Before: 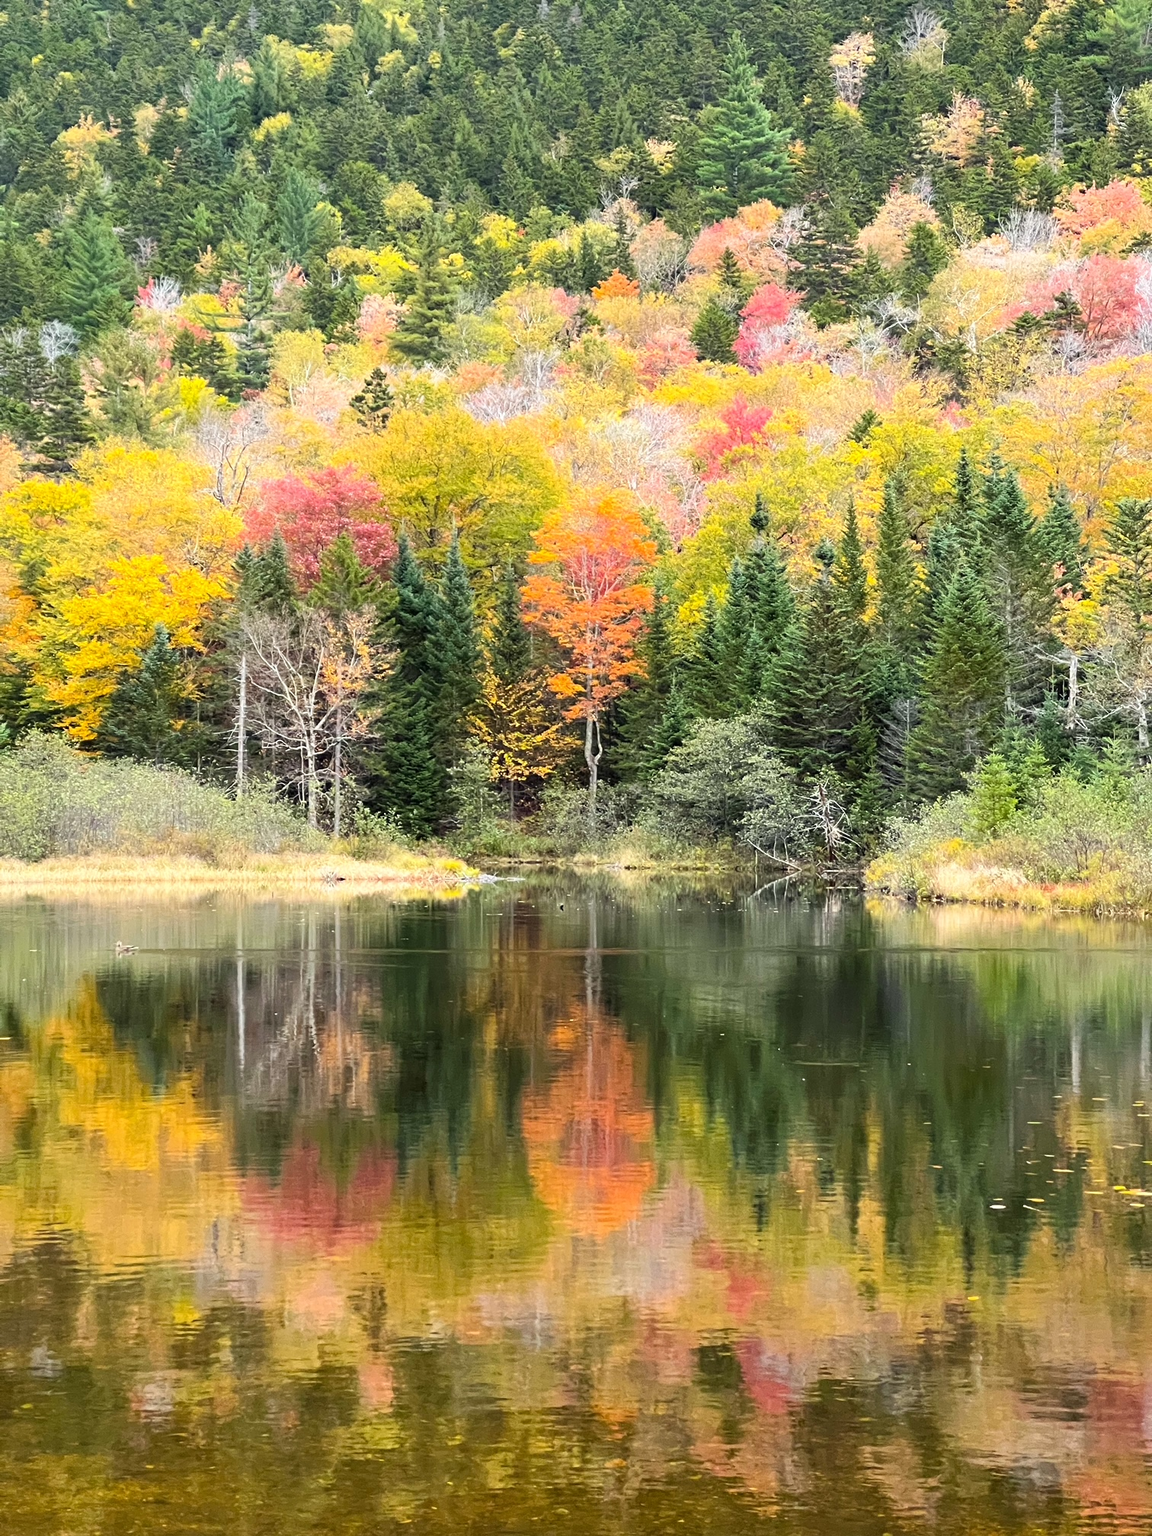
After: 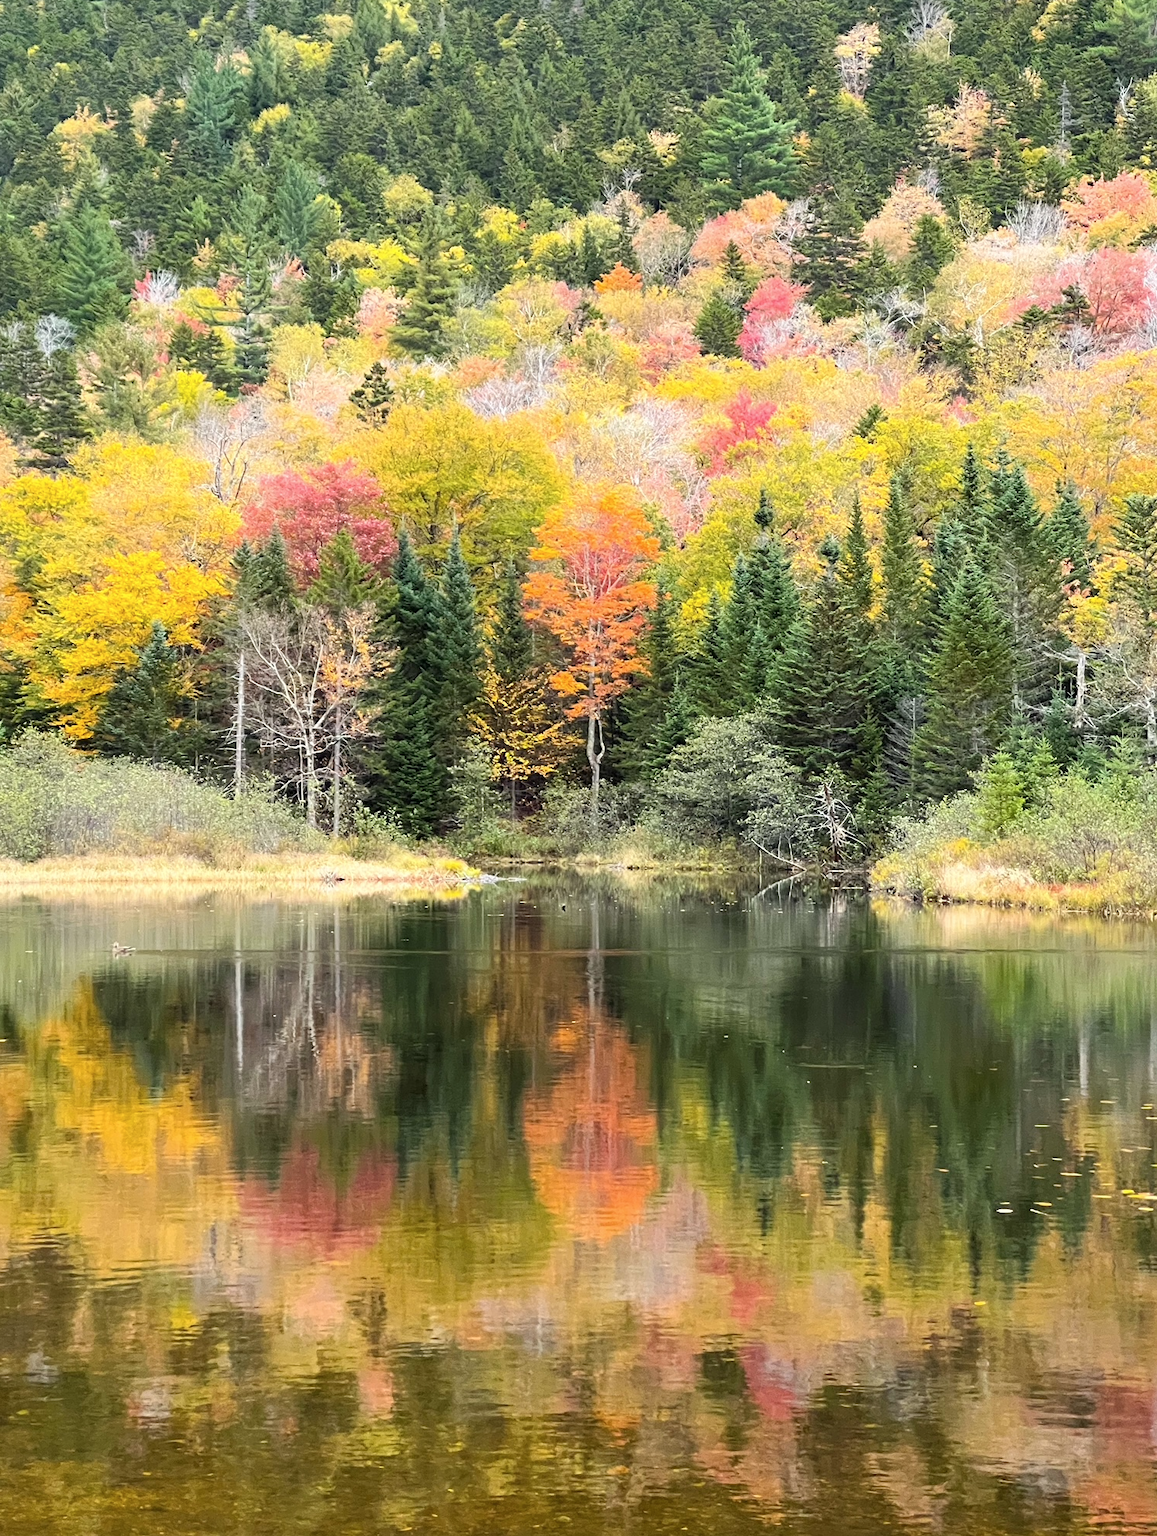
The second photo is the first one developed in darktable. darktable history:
crop: left 0.451%, top 0.694%, right 0.197%, bottom 0.443%
contrast brightness saturation: contrast 0.009, saturation -0.059
